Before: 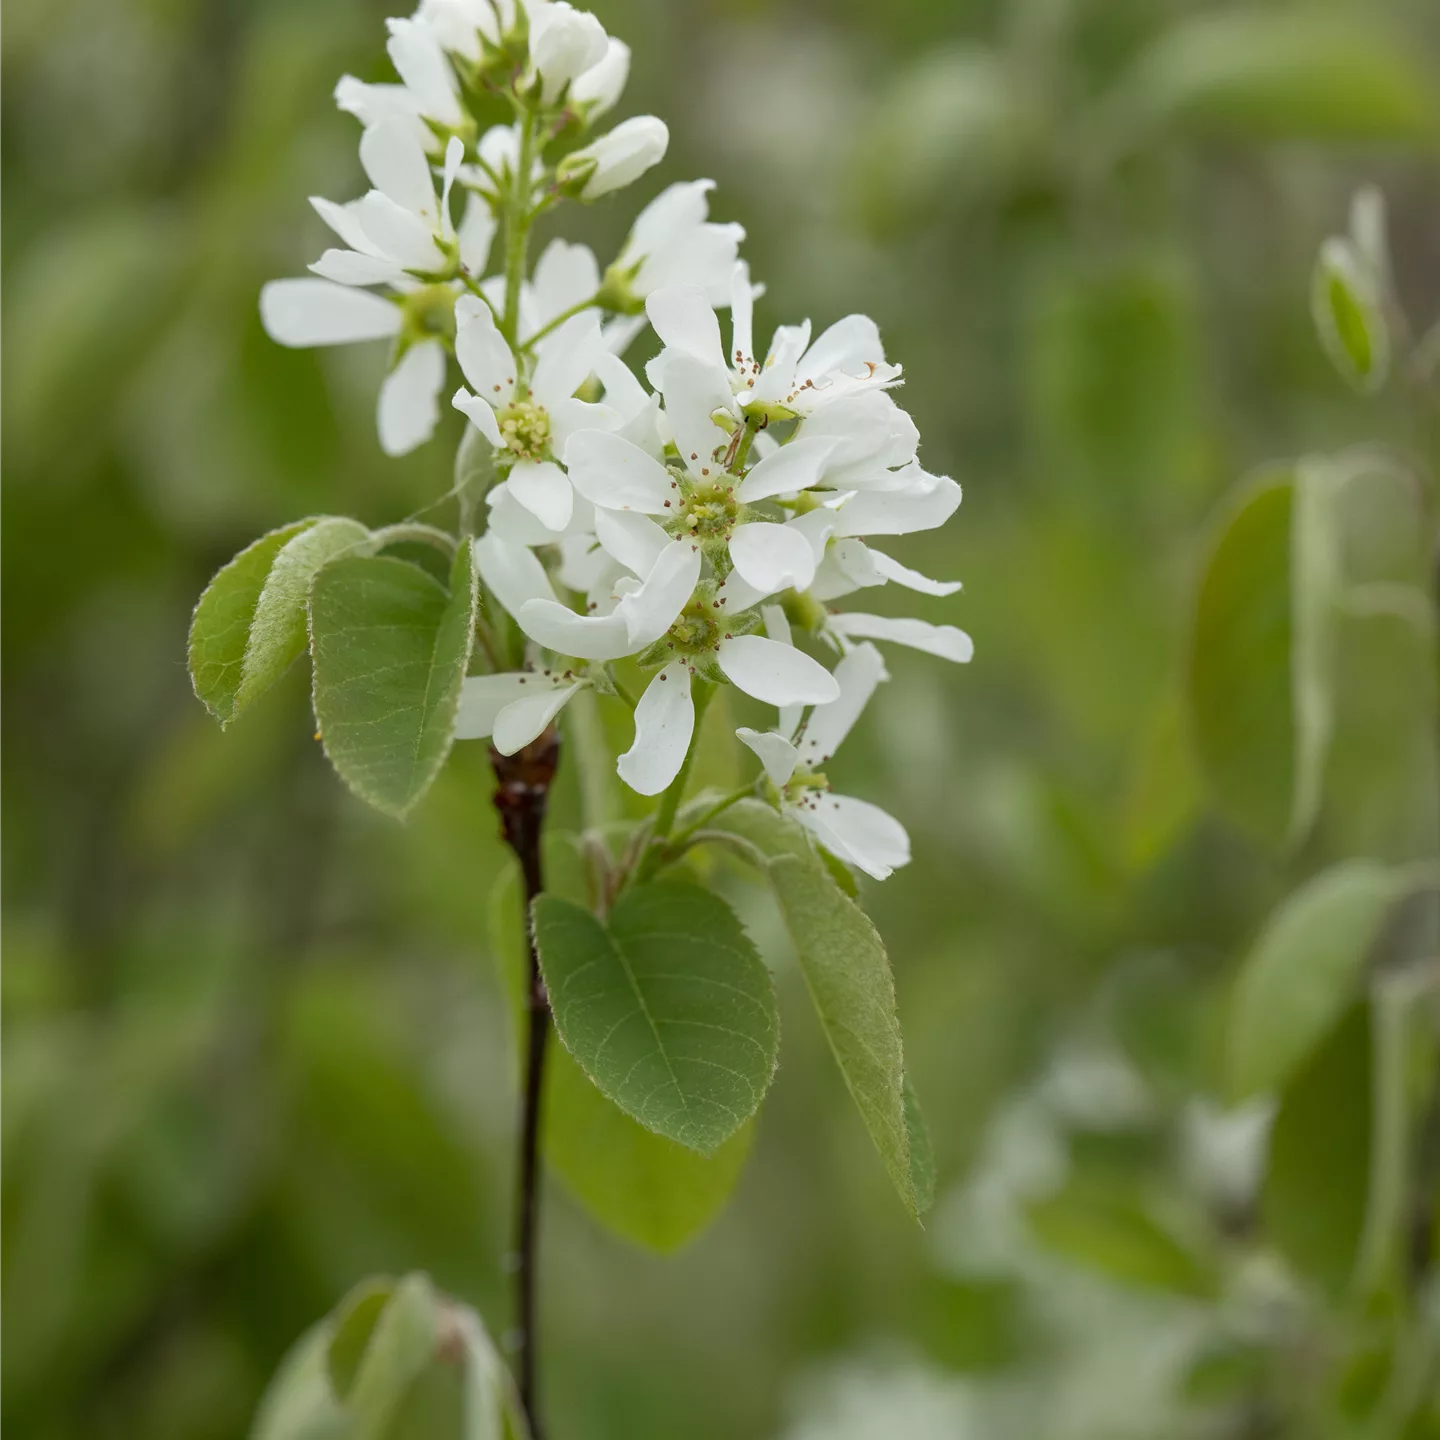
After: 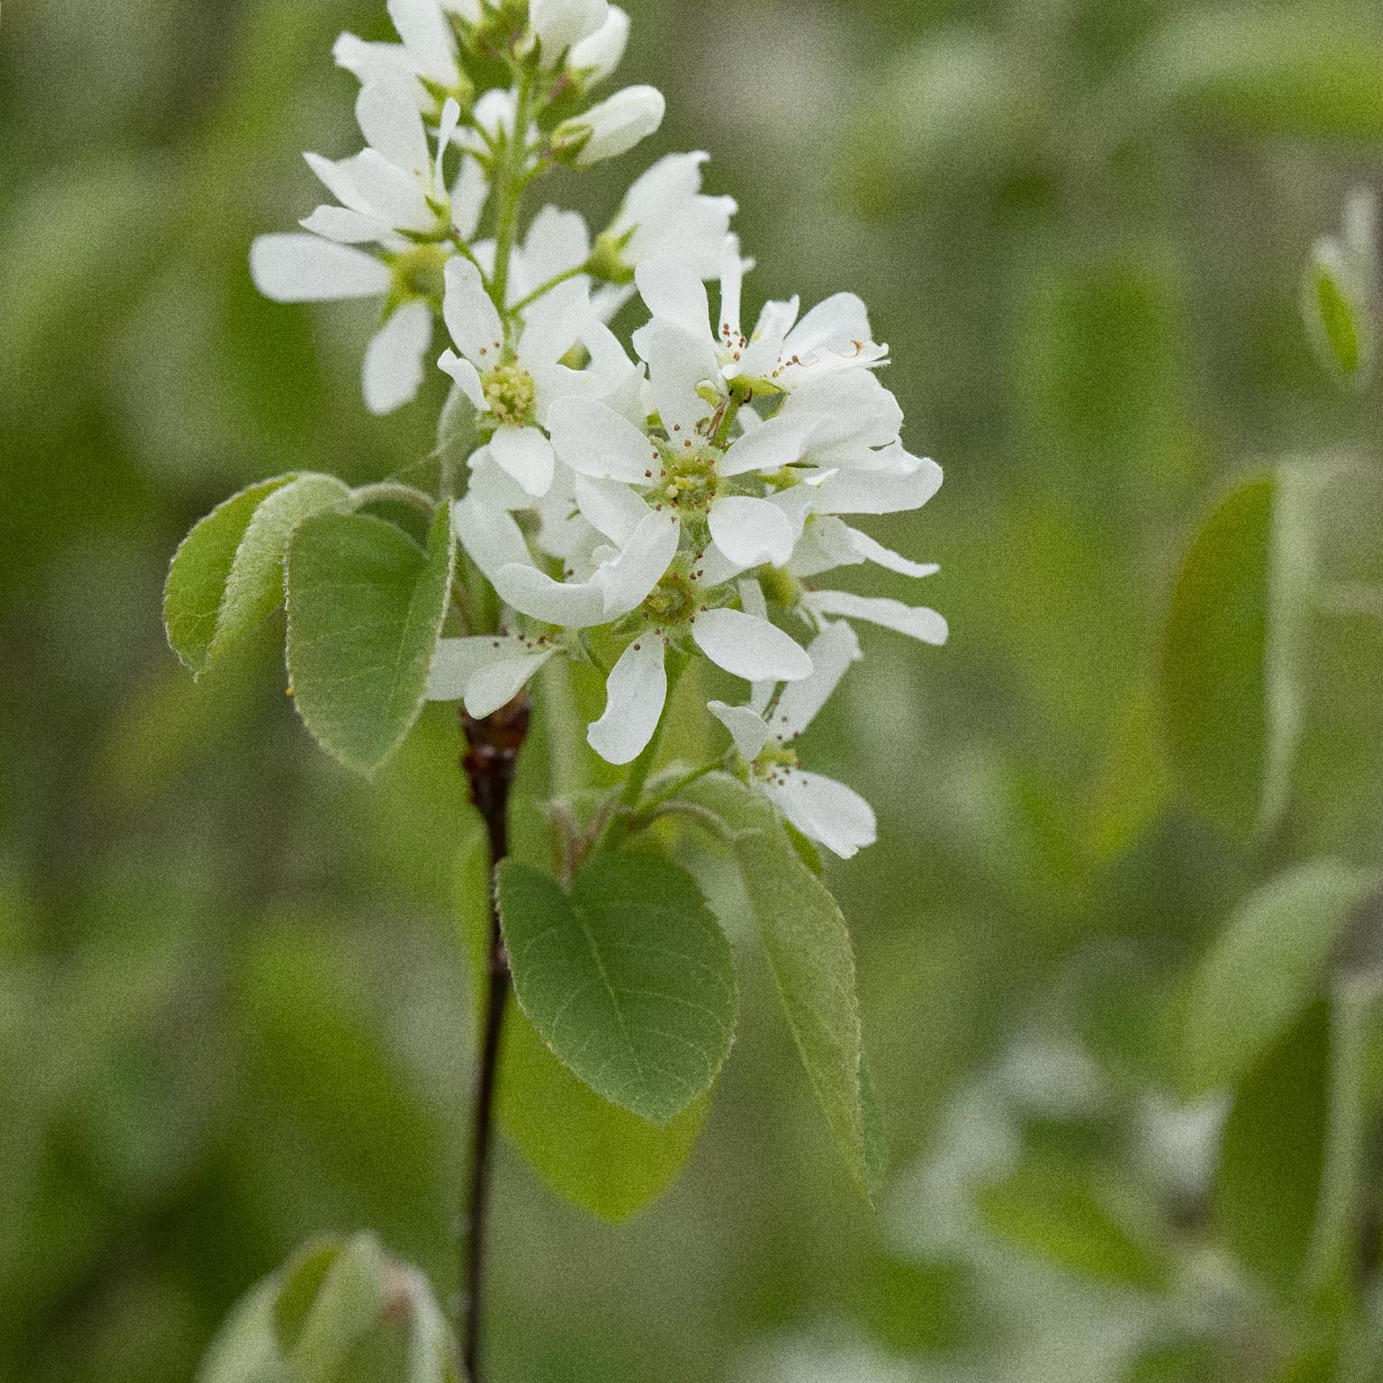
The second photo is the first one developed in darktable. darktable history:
grain: coarseness 11.82 ISO, strength 36.67%, mid-tones bias 74.17%
crop and rotate: angle -2.38°
